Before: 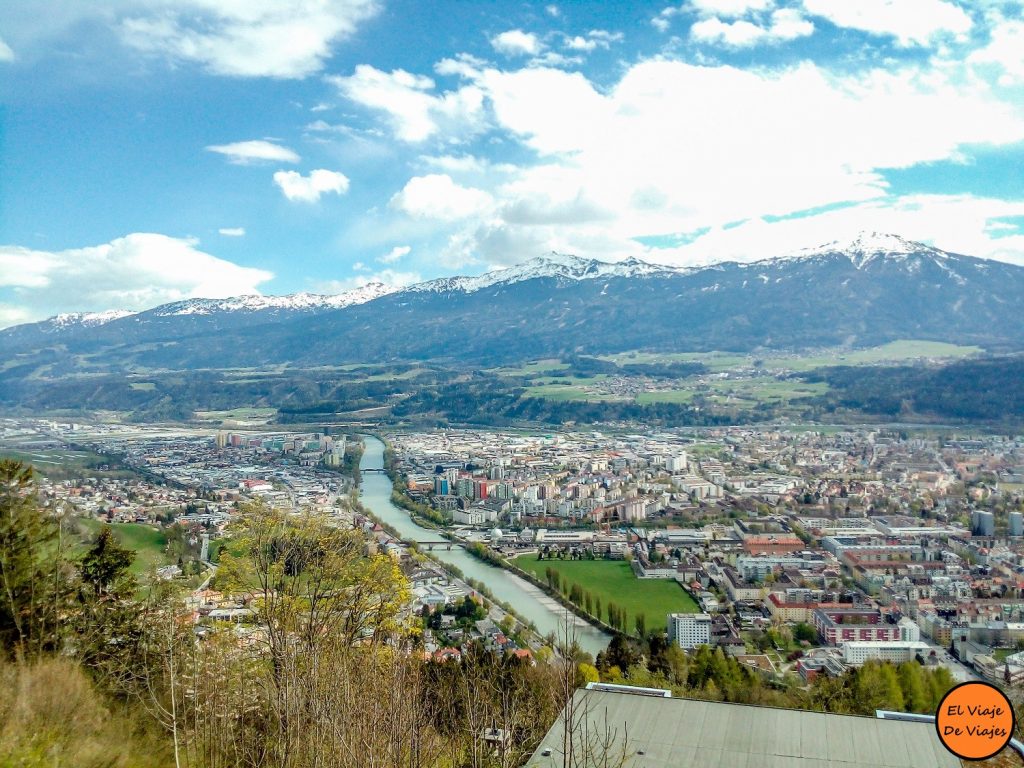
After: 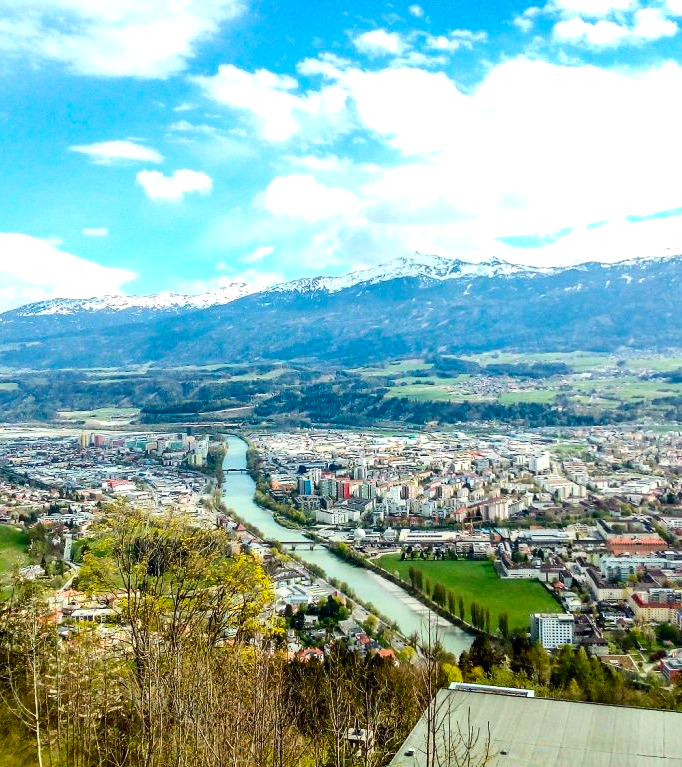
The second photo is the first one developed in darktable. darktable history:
crop and rotate: left 13.409%, right 19.924%
contrast brightness saturation: contrast 0.16, saturation 0.32
tone equalizer: -8 EV -0.417 EV, -7 EV -0.389 EV, -6 EV -0.333 EV, -5 EV -0.222 EV, -3 EV 0.222 EV, -2 EV 0.333 EV, -1 EV 0.389 EV, +0 EV 0.417 EV, edges refinement/feathering 500, mask exposure compensation -1.57 EV, preserve details no
